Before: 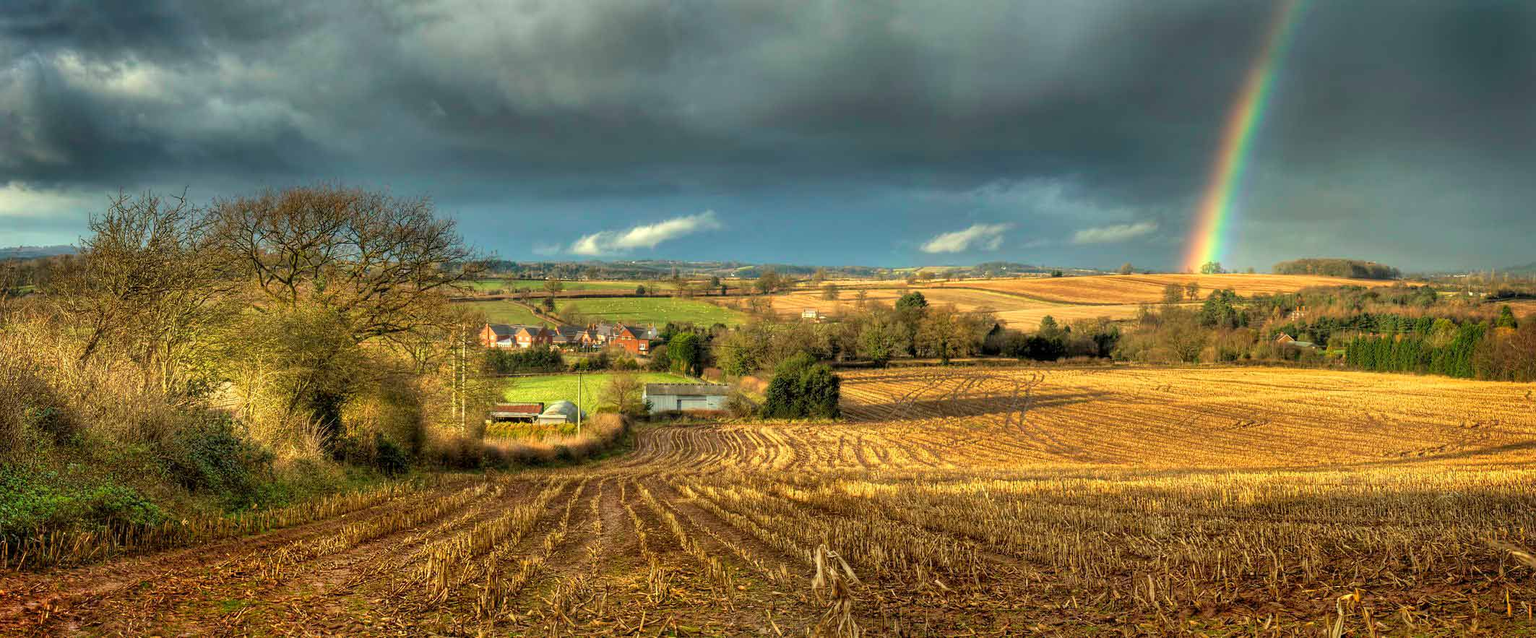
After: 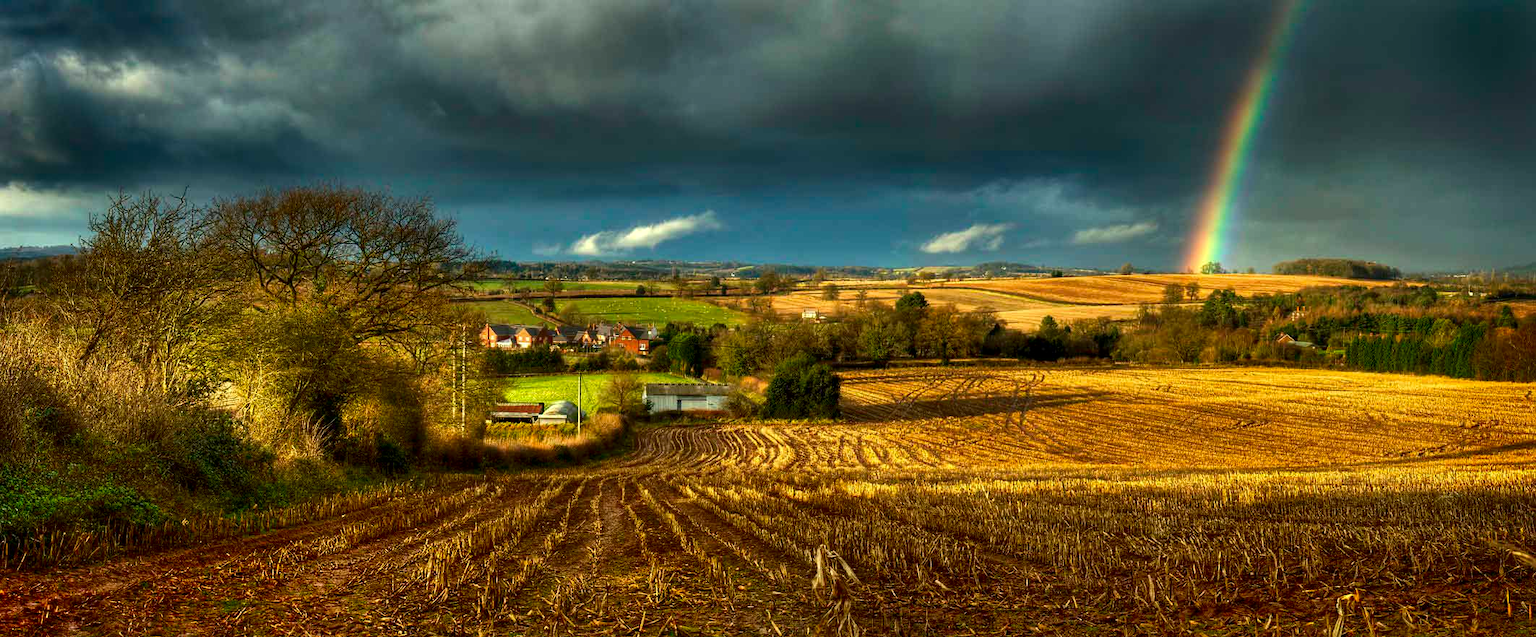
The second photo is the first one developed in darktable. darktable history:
exposure: exposure 0.125 EV, compensate highlight preservation false
contrast brightness saturation: contrast 0.097, brightness -0.272, saturation 0.149
